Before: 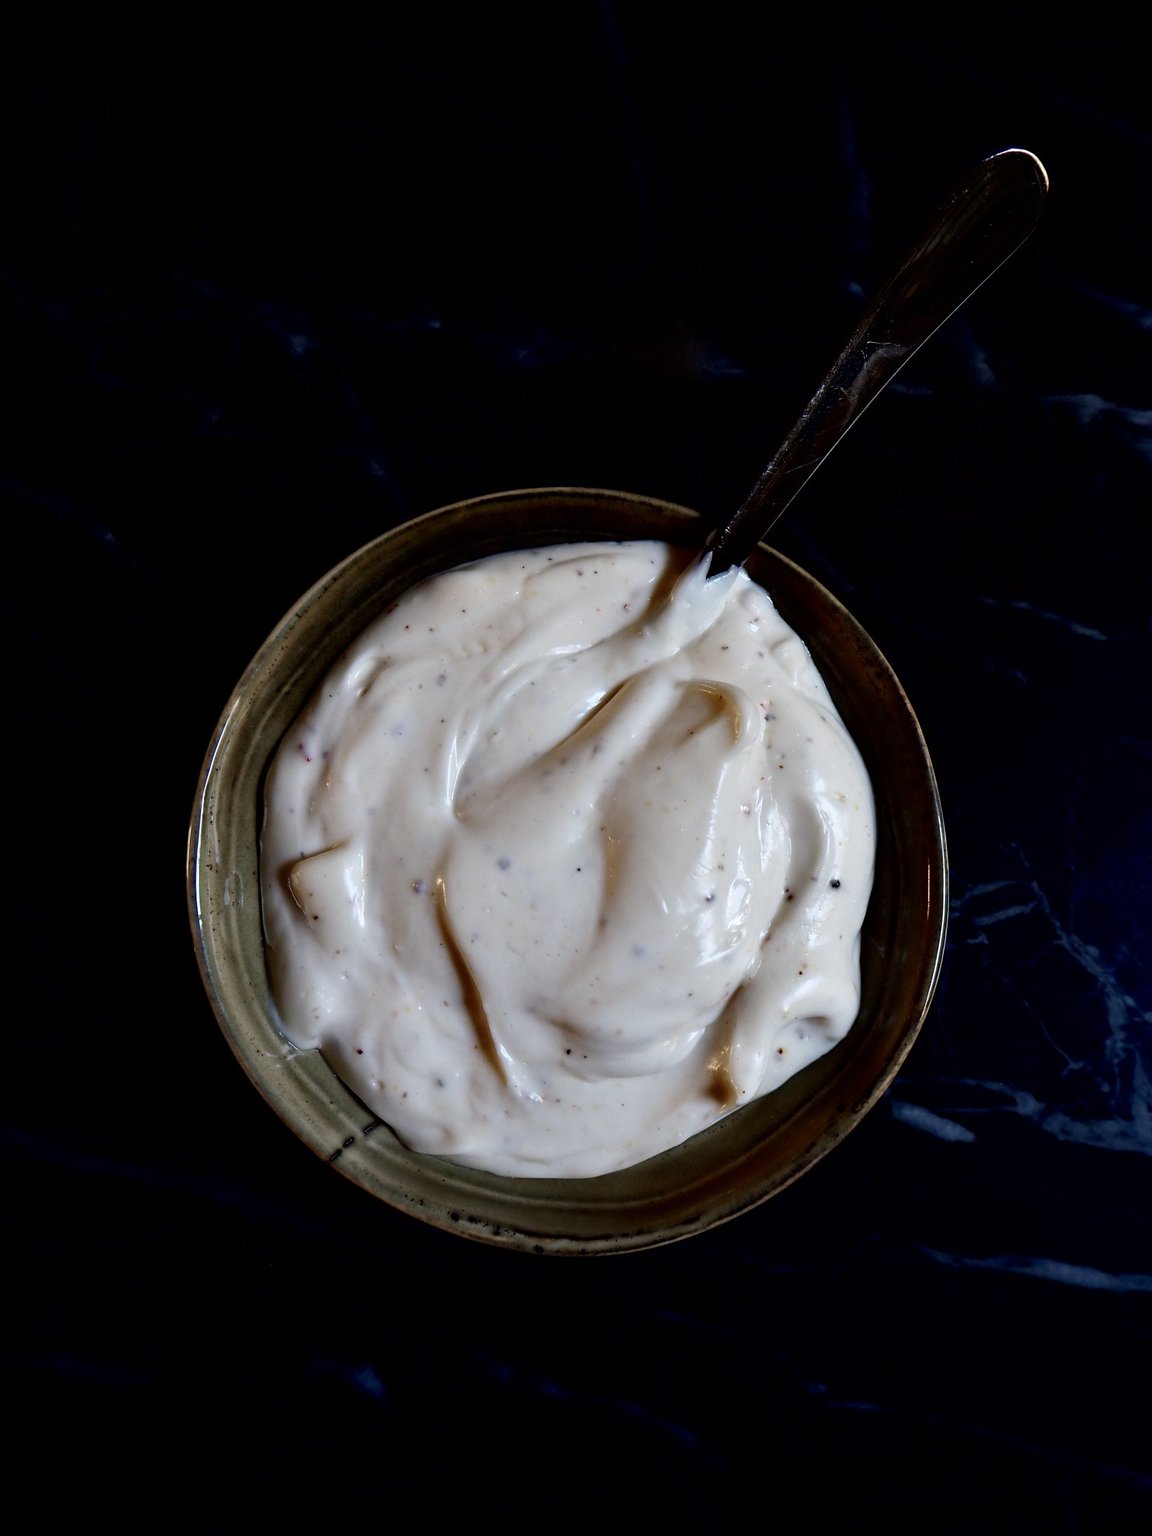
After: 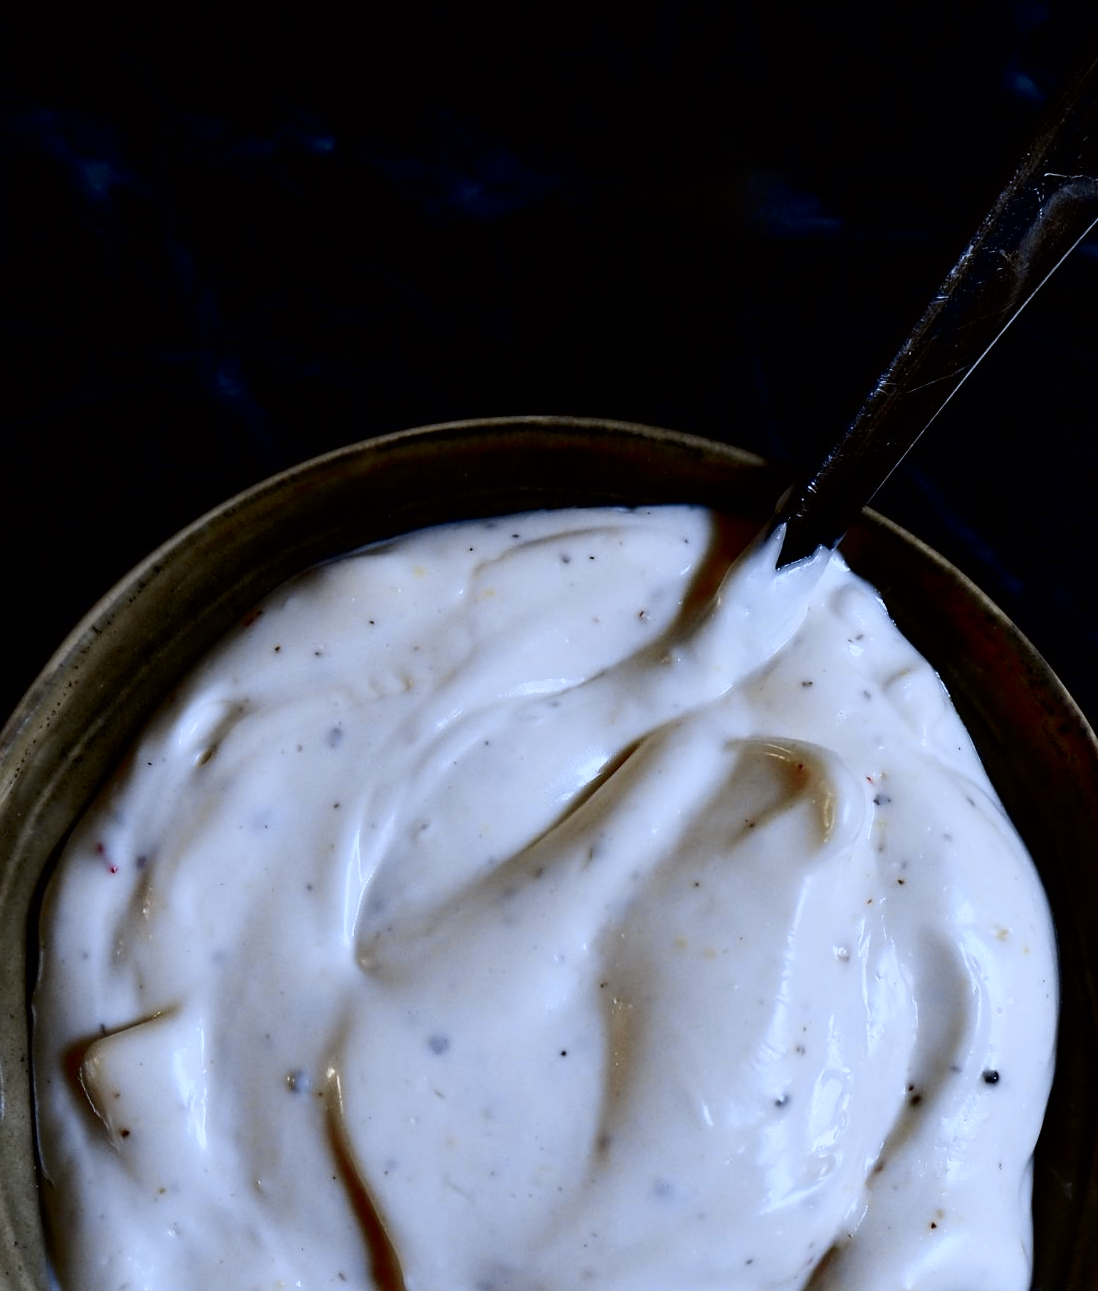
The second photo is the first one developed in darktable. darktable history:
white balance: red 0.931, blue 1.11
tone curve: curves: ch0 [(0, 0) (0.087, 0.054) (0.281, 0.245) (0.506, 0.526) (0.8, 0.824) (0.994, 0.955)]; ch1 [(0, 0) (0.27, 0.195) (0.406, 0.435) (0.452, 0.474) (0.495, 0.5) (0.514, 0.508) (0.563, 0.584) (0.654, 0.689) (1, 1)]; ch2 [(0, 0) (0.269, 0.299) (0.459, 0.441) (0.498, 0.499) (0.523, 0.52) (0.551, 0.549) (0.633, 0.625) (0.659, 0.681) (0.718, 0.764) (1, 1)], color space Lab, independent channels, preserve colors none
crop: left 20.932%, top 15.471%, right 21.848%, bottom 34.081%
